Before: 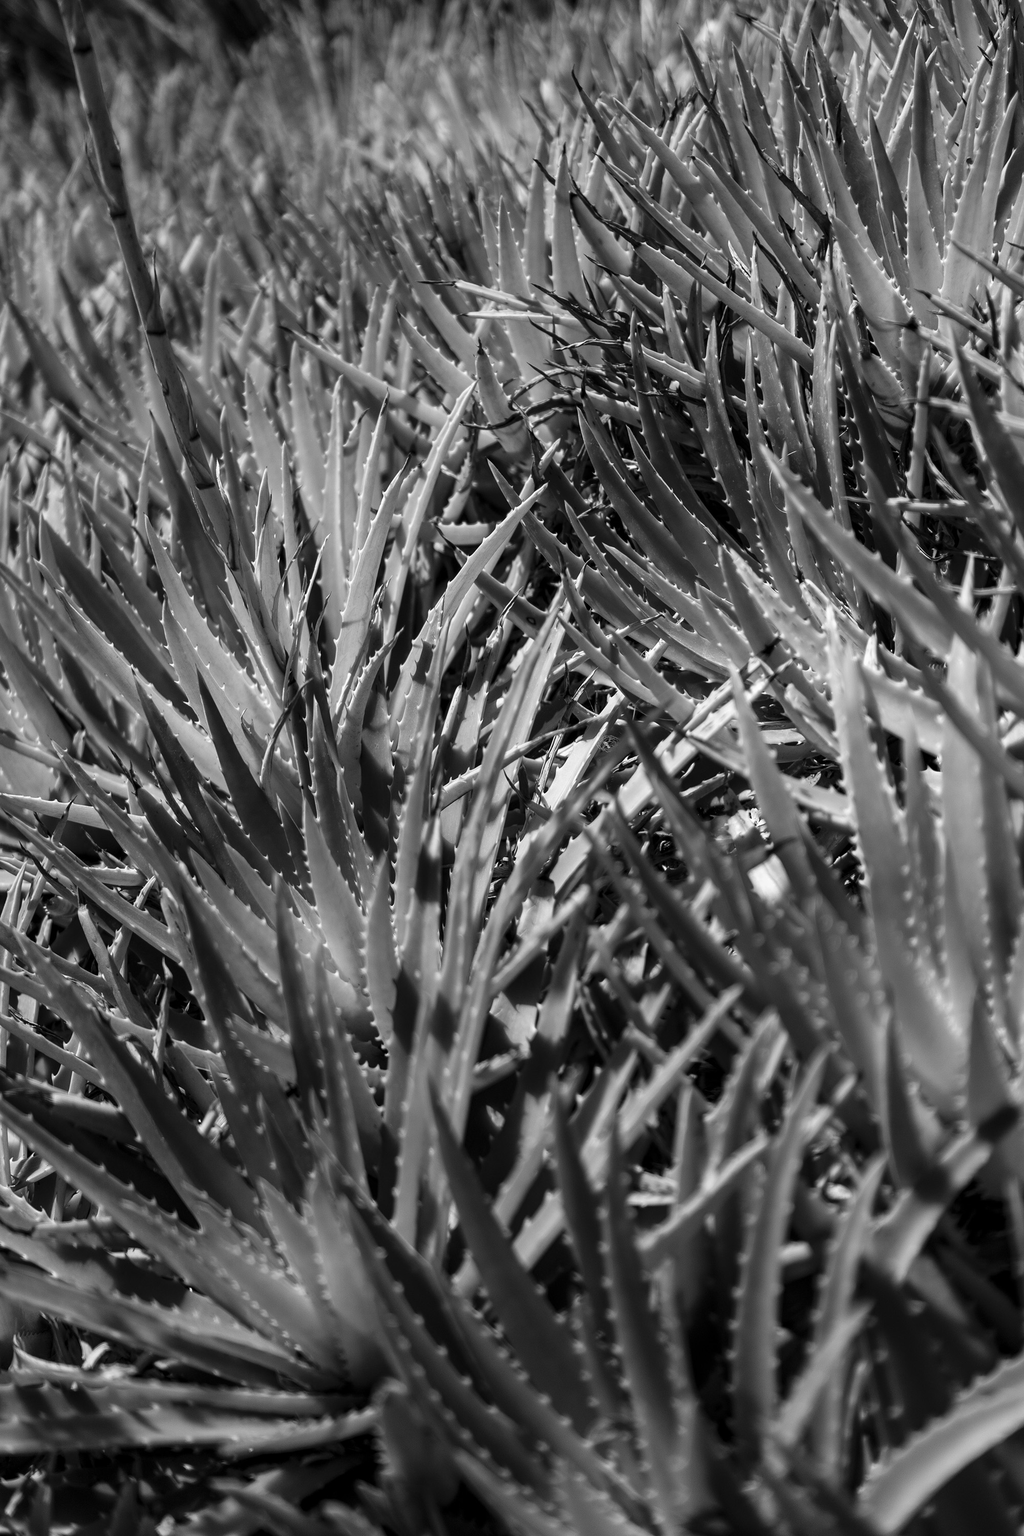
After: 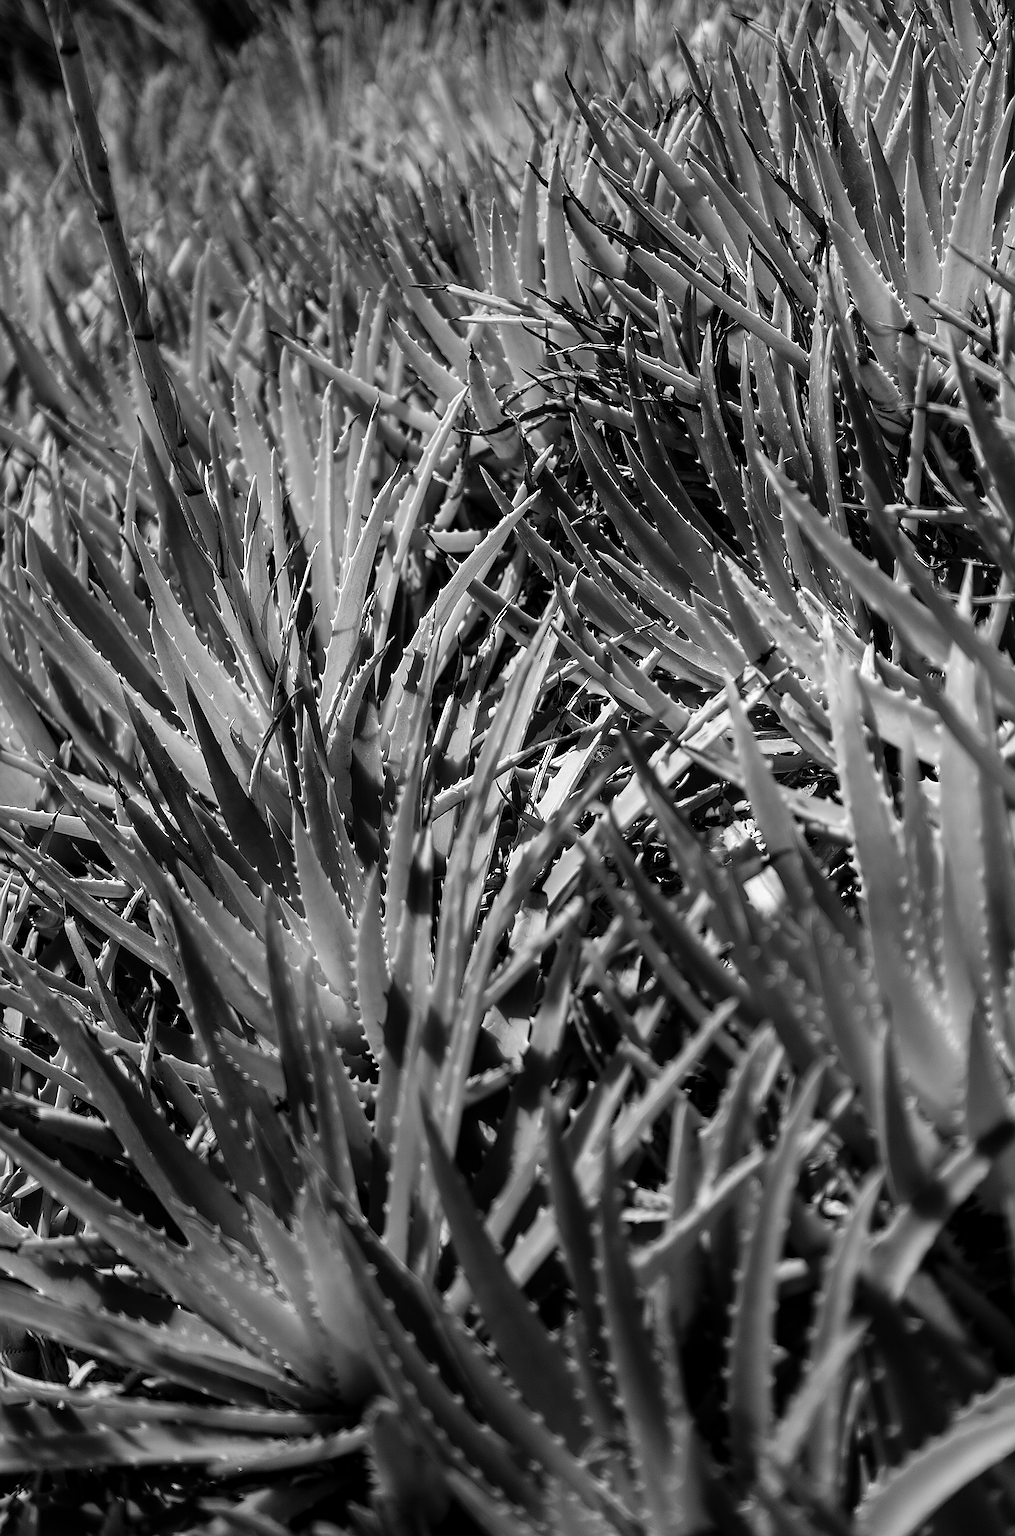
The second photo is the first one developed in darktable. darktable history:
sharpen: radius 1.397, amount 1.235, threshold 0.711
crop and rotate: left 1.435%, right 0.631%, bottom 1.277%
